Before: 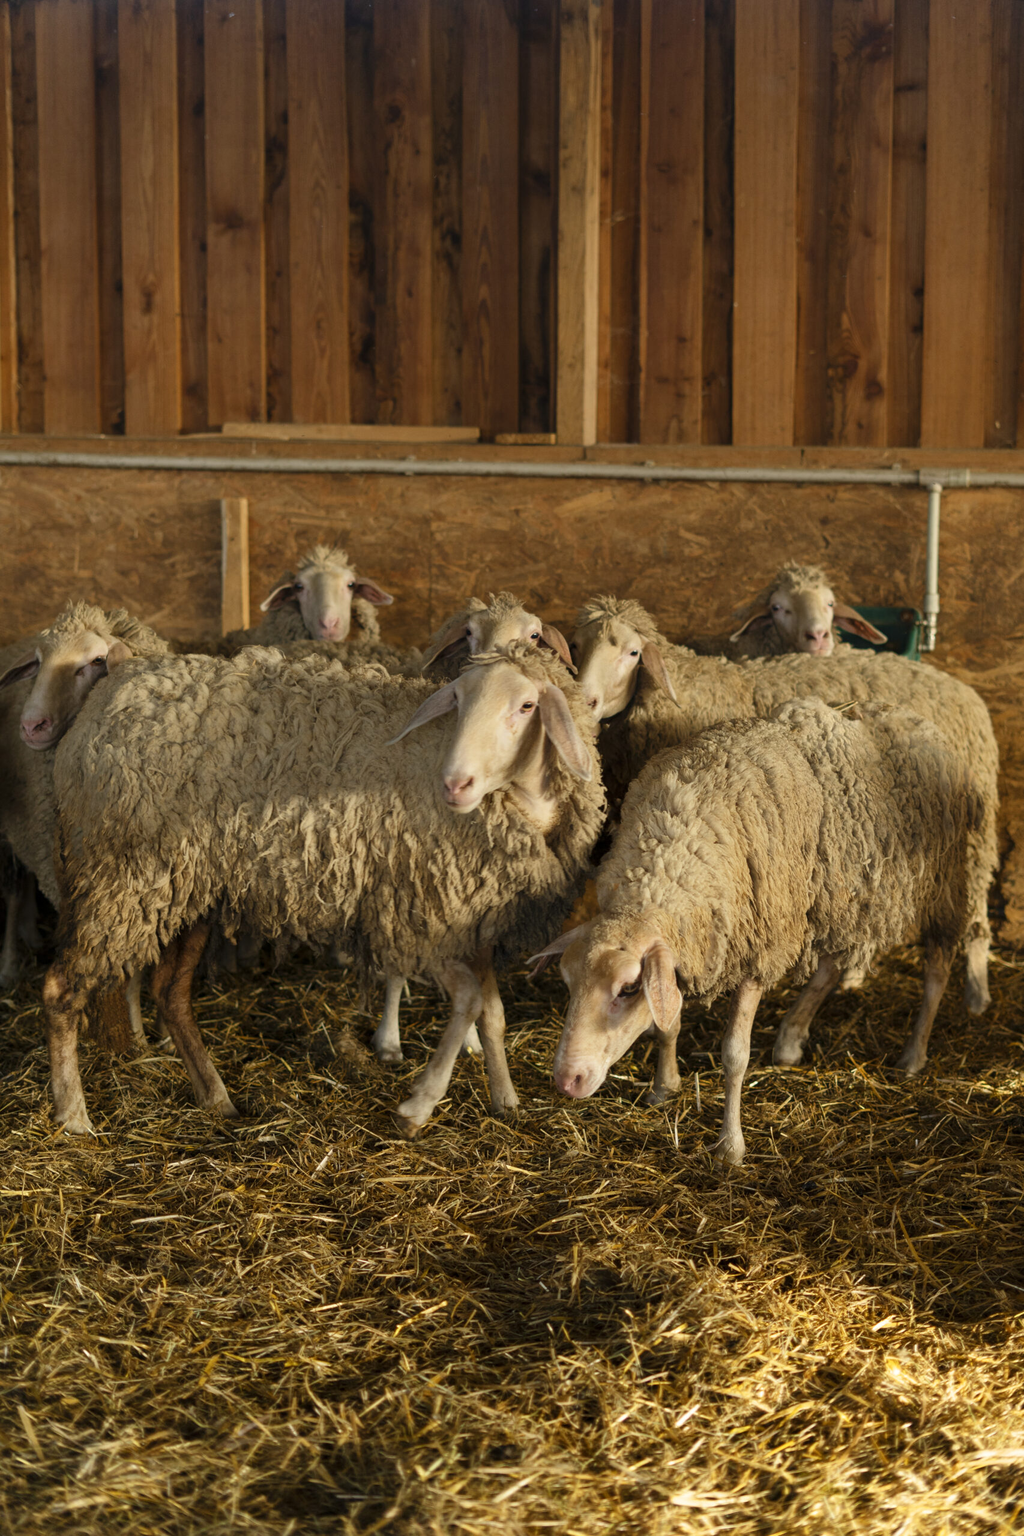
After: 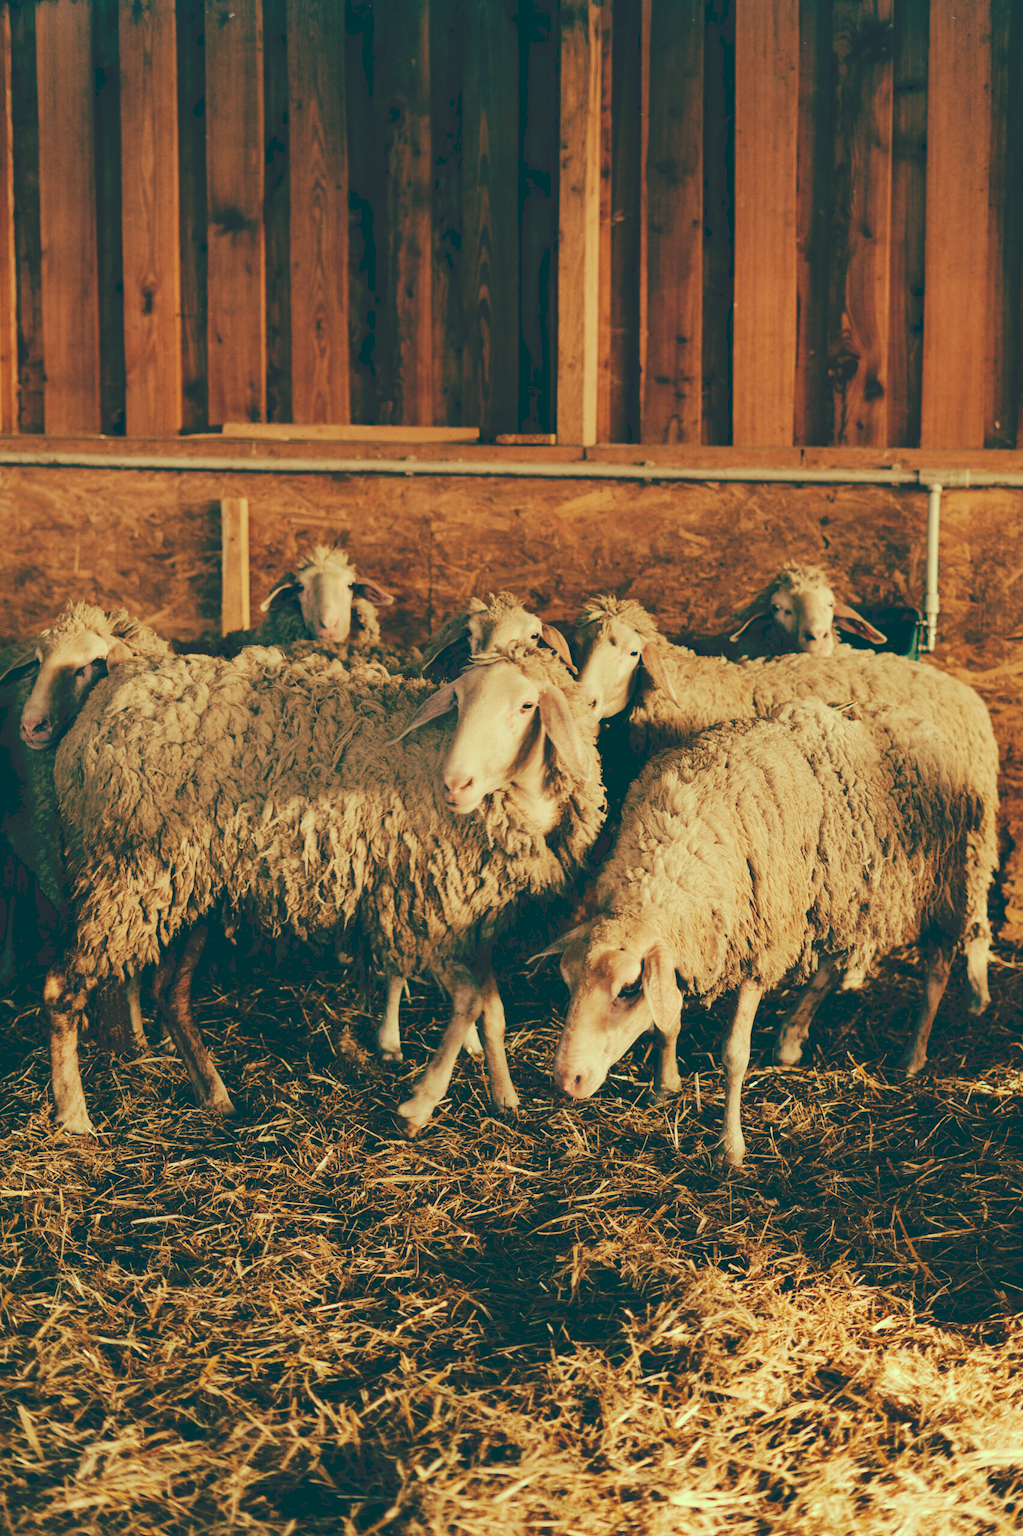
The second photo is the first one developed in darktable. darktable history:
tone curve: curves: ch0 [(0, 0) (0.003, 0.169) (0.011, 0.169) (0.025, 0.169) (0.044, 0.173) (0.069, 0.178) (0.1, 0.183) (0.136, 0.185) (0.177, 0.197) (0.224, 0.227) (0.277, 0.292) (0.335, 0.391) (0.399, 0.491) (0.468, 0.592) (0.543, 0.672) (0.623, 0.734) (0.709, 0.785) (0.801, 0.844) (0.898, 0.893) (1, 1)], preserve colors none
color look up table: target L [92.15, 92.48, 85.33, 80.4, 65.14, 62.64, 52.89, 53.58, 44.99, 32.18, 16.13, 201.48, 74.71, 74.23, 62.22, 60.2, 63.71, 59.86, 54.86, 40.26, 32.3, 10.33, 8.971, 99.23, 75.78, 76.41, 83.83, 64.93, 86.87, 66.38, 66.74, 50.52, 45.3, 47.4, 54.44, 42.89, 45.89, 52.98, 29.71, 35.1, 16.36, 10.78, 89.53, 81.44, 76.15, 66.79, 53.48, 39.47, 11], target a [-21.4, -21.68, -34.35, -45.97, -2.092, -8.572, -42.48, -19.89, -27.87, -20.63, -47.69, 0, 10.54, 17.82, 27.38, 17.41, 43.34, 54.05, 33.49, 38.25, 6.689, -30.11, -25.81, -19.02, -7.285, 17.2, 1.414, 37.38, -0.958, 12.83, 0.732, 2.531, 1.435, 44.73, 20.84, 20.12, 13.04, 23.66, -3.028, 6.27, -47.41, -30.14, -21.62, -53.79, -38.52, -2.783, -21.58, -19.83, -32.35], target b [60.42, 50.03, 59.84, 52.07, 50.32, 33.27, 32.68, 19.98, 25.71, 9.419, -8.97, -0.001, 39.55, 46.94, 50.81, 36.77, 36.72, 46.37, 24.98, 23.9, 12.57, -18.58, -20.24, 40.69, 20.75, 35.3, 32.75, 22.63, 34.43, 27.77, 4.643, 16.58, 3.086, 12.57, 14.62, 10.71, 3.595, 5.043, 2.04, -16.4, -11.8, -23.59, 34.44, 34.45, 22.02, 29.8, 5.816, 4.613, -17.49], num patches 49
